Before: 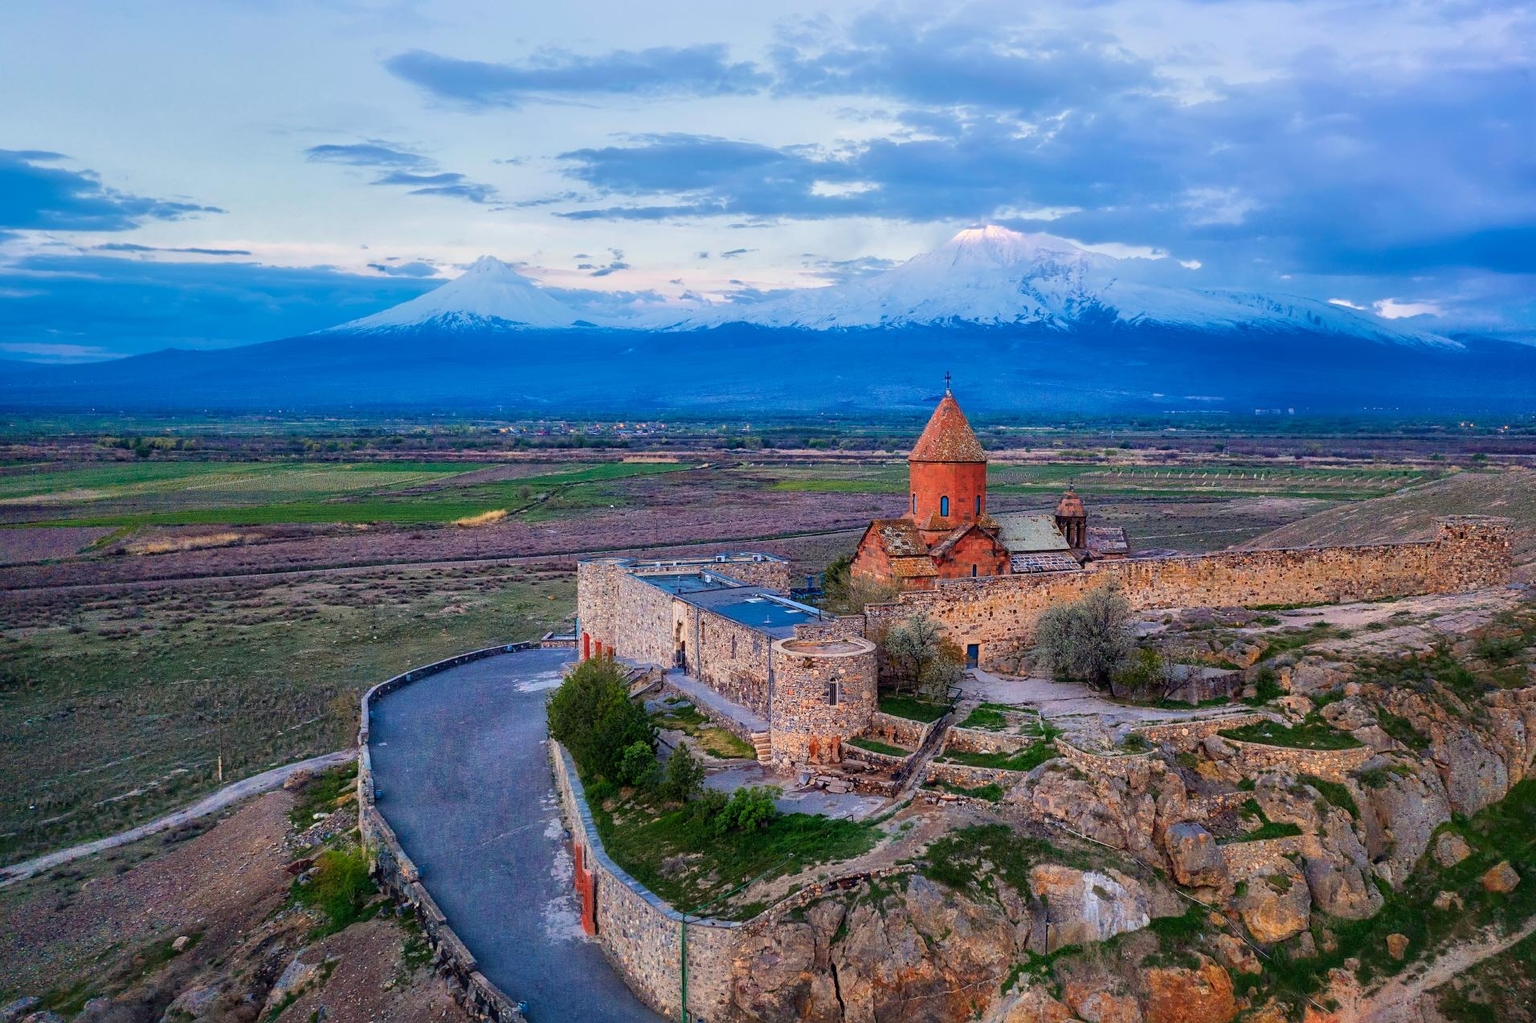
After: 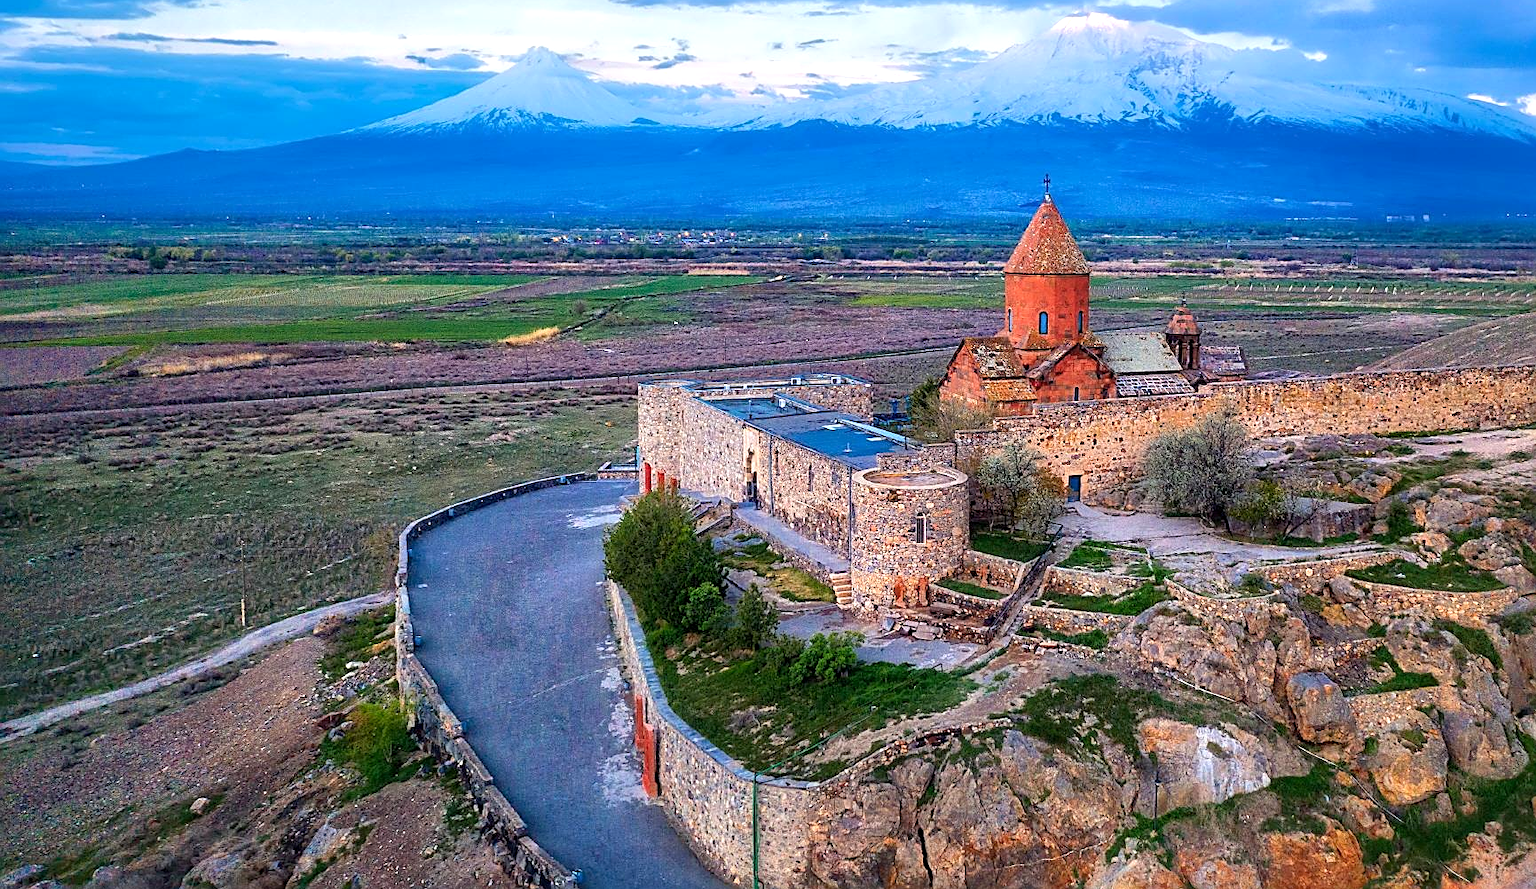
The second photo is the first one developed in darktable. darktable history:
crop: top 20.916%, right 9.437%, bottom 0.316%
sharpen: on, module defaults
exposure: black level correction 0.001, exposure 0.5 EV, compensate exposure bias true, compensate highlight preservation false
